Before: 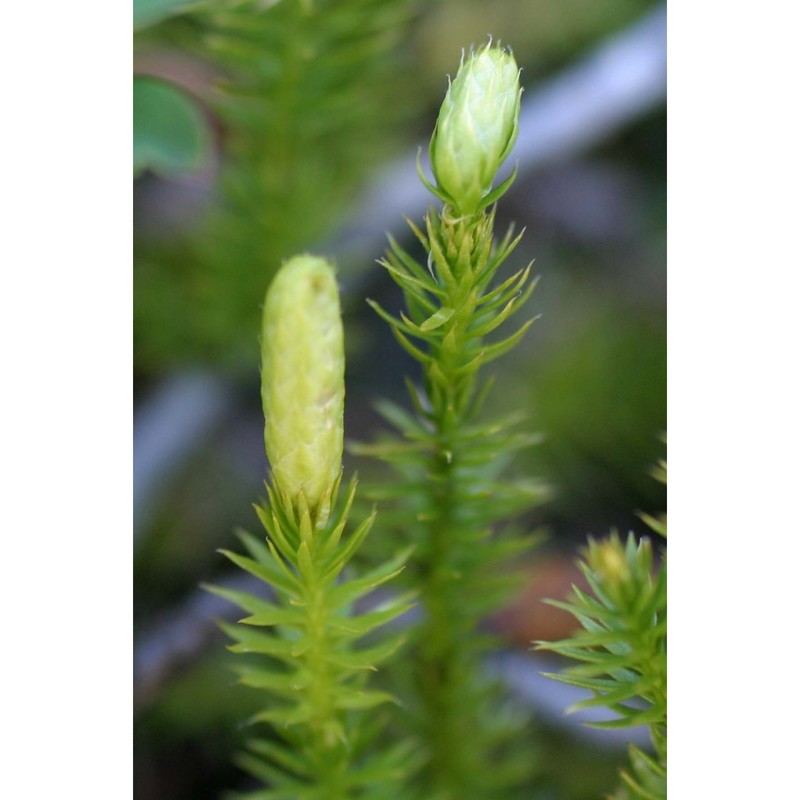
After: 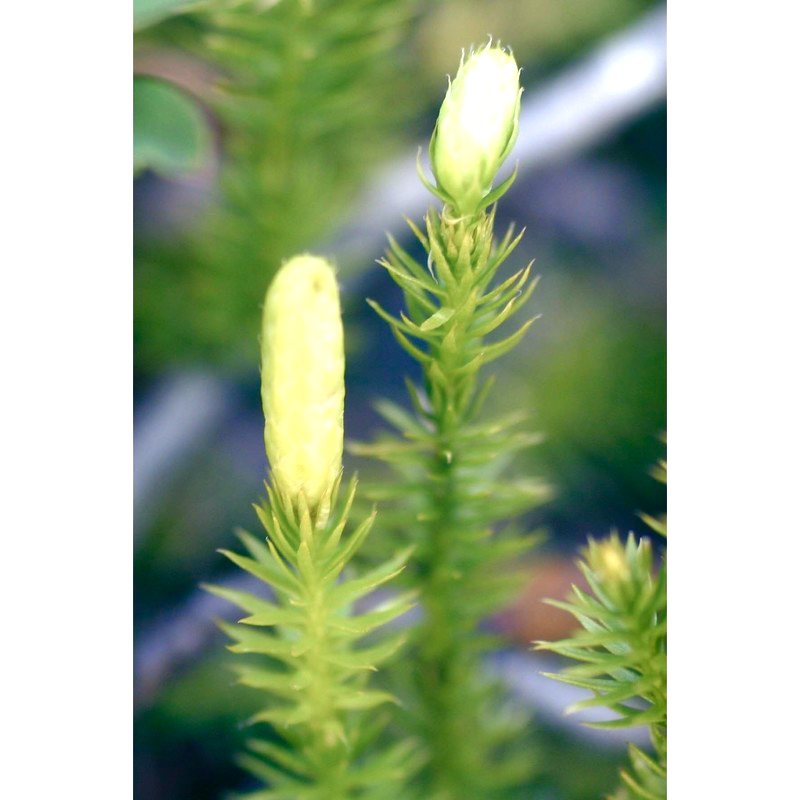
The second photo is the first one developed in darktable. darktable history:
color balance rgb: shadows lift › luminance -40.716%, shadows lift › chroma 13.982%, shadows lift › hue 261.36°, highlights gain › chroma 3.09%, highlights gain › hue 76.87°, linear chroma grading › shadows -1.795%, linear chroma grading › highlights -14.896%, linear chroma grading › global chroma -9.629%, linear chroma grading › mid-tones -10.191%, perceptual saturation grading › global saturation 20%, perceptual saturation grading › highlights -24.736%, perceptual saturation grading › shadows 50.246%, global vibrance 10.02%
shadows and highlights: shadows 36.21, highlights -28.13, soften with gaussian
contrast equalizer: y [[0.5, 0.542, 0.583, 0.625, 0.667, 0.708], [0.5 ×6], [0.5 ×6], [0, 0.033, 0.067, 0.1, 0.133, 0.167], [0, 0.05, 0.1, 0.15, 0.2, 0.25]], mix -0.363
exposure: black level correction 0, exposure 1 EV, compensate highlight preservation false
